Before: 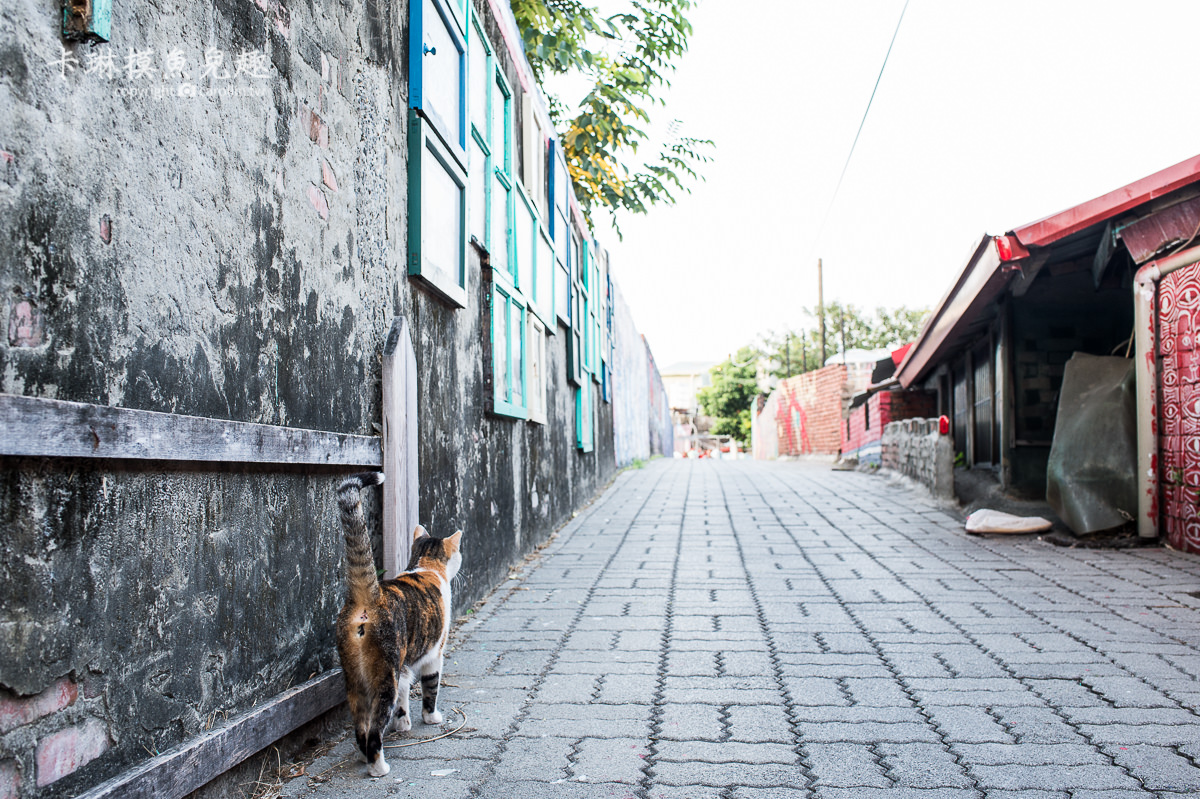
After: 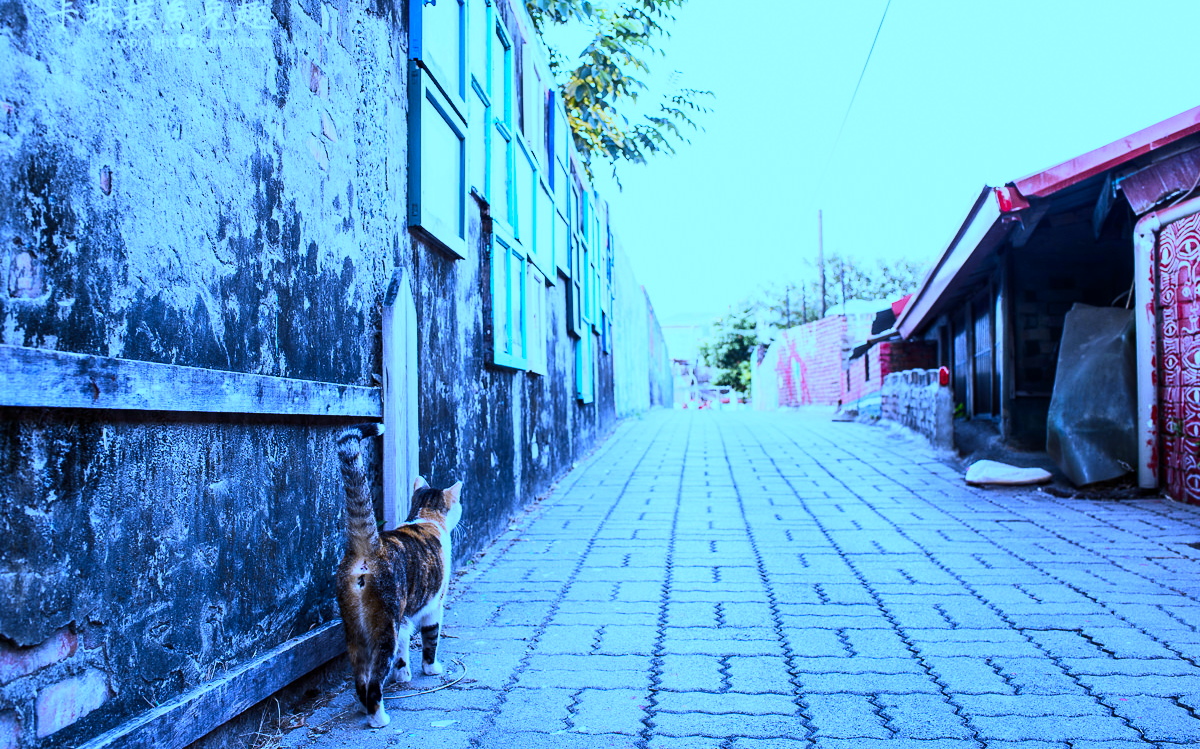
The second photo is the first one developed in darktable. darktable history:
exposure: exposure -0.048 EV, compensate highlight preservation false
contrast brightness saturation: contrast 0.18, saturation 0.3
white balance: red 0.766, blue 1.537
crop and rotate: top 6.25%
